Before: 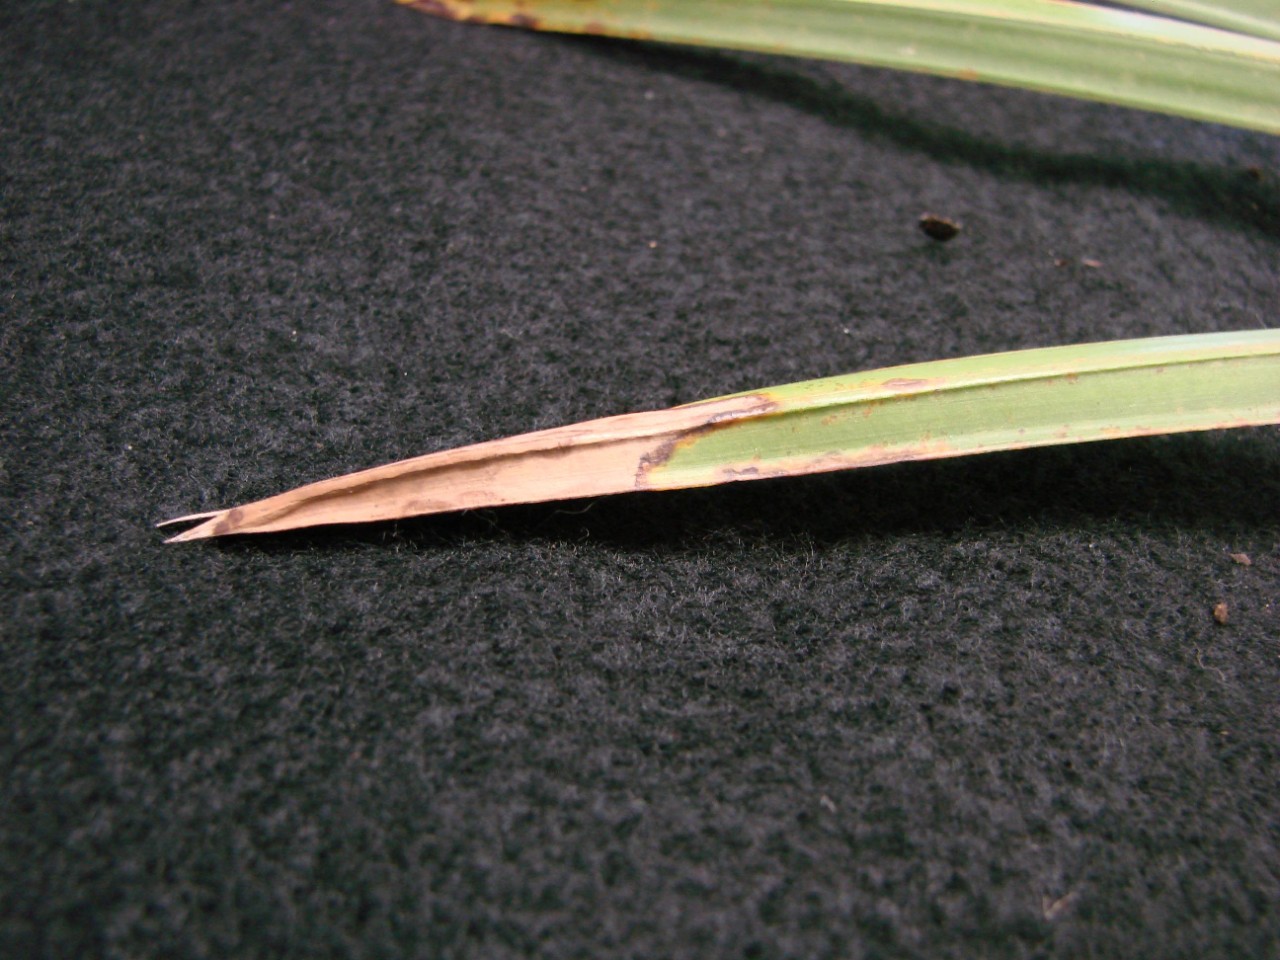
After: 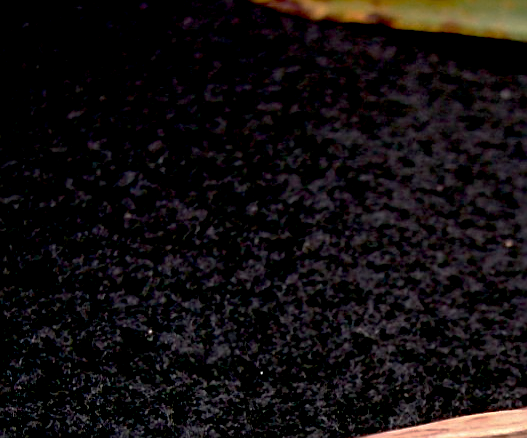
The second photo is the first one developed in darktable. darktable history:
base curve: curves: ch0 [(0, 0) (0.595, 0.418) (1, 1)], preserve colors none
crop and rotate: left 11.312%, top 0.11%, right 47.461%, bottom 54.249%
exposure: black level correction 0.055, exposure -0.037 EV, compensate highlight preservation false
sharpen: on, module defaults
tone equalizer: edges refinement/feathering 500, mask exposure compensation -1.57 EV, preserve details no
contrast brightness saturation: contrast 0.072
